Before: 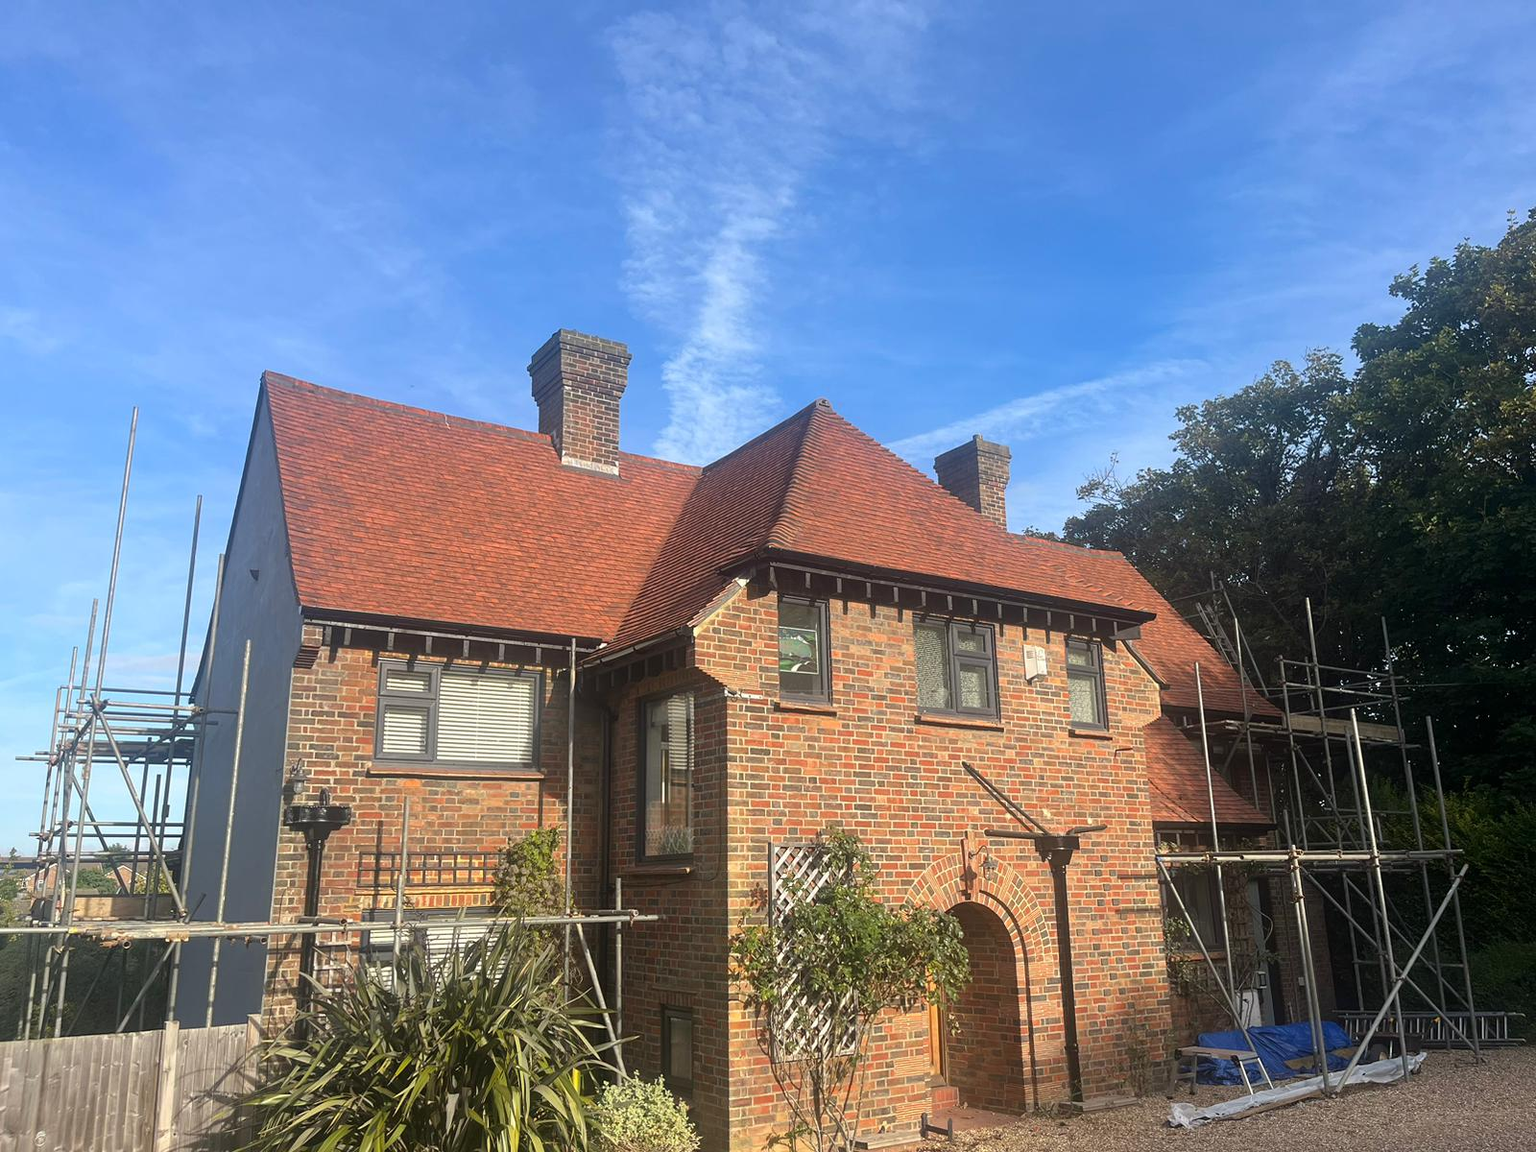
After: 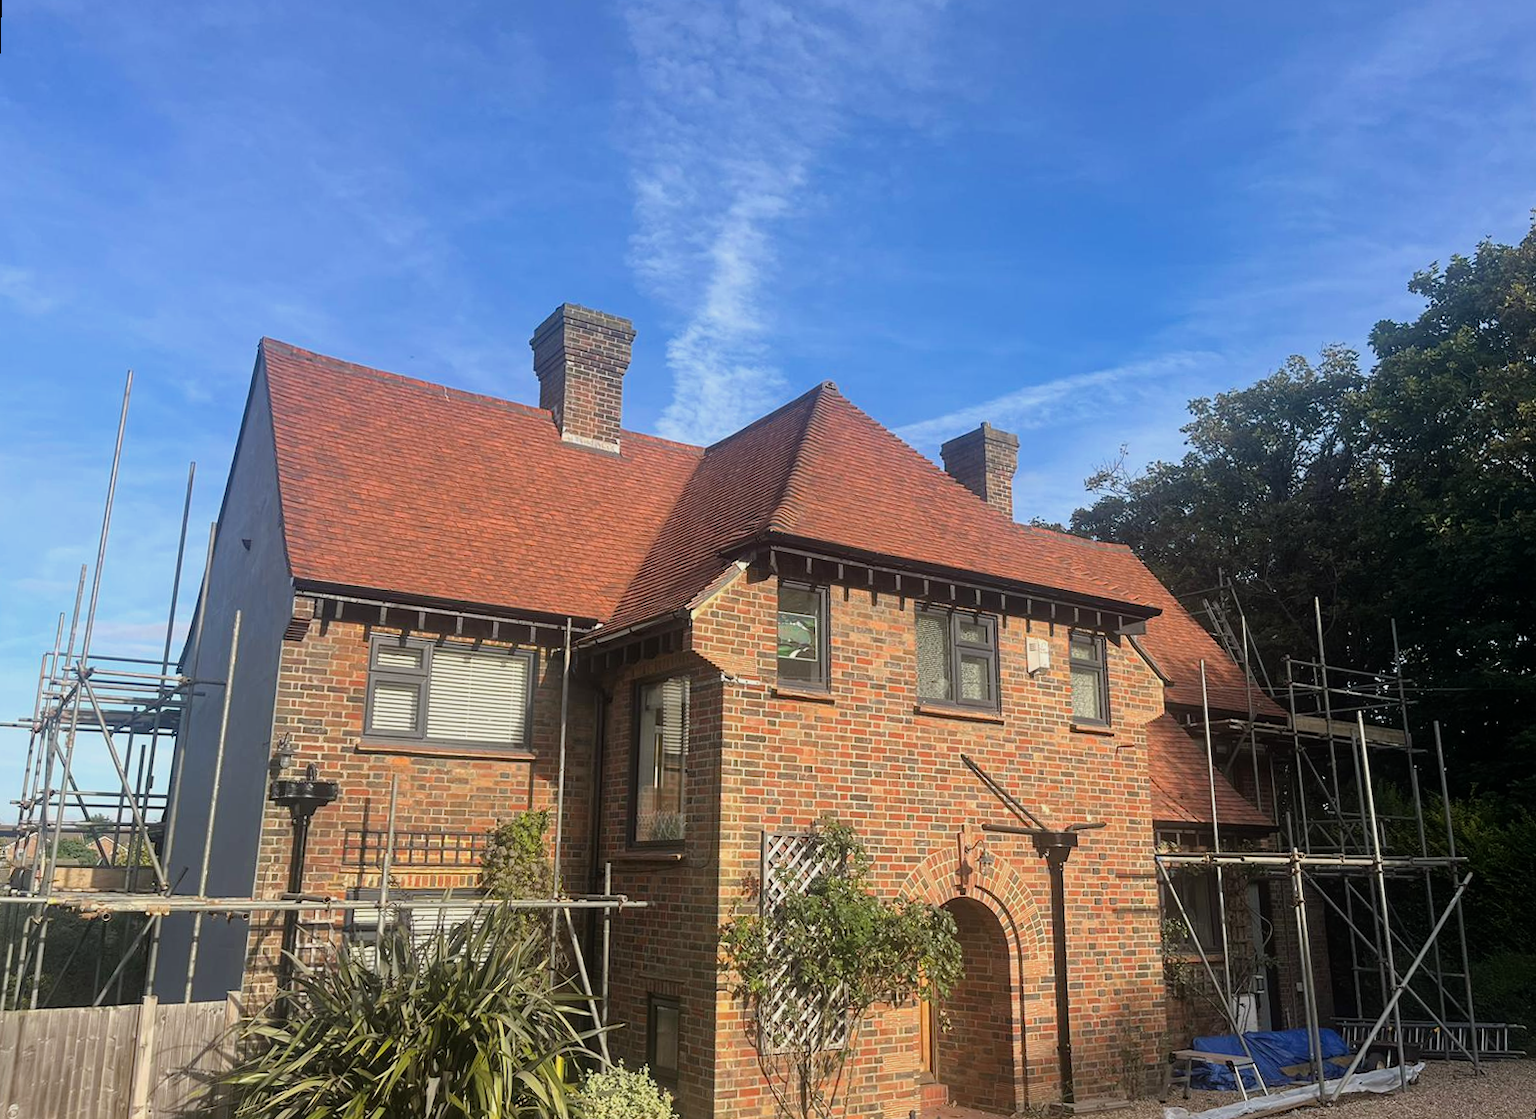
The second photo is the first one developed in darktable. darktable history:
haze removal: compatibility mode true, adaptive false
contrast brightness saturation: saturation -0.05
filmic rgb: black relative exposure -11.35 EV, white relative exposure 3.22 EV, hardness 6.76, color science v6 (2022)
rotate and perspective: rotation 1.57°, crop left 0.018, crop right 0.982, crop top 0.039, crop bottom 0.961
